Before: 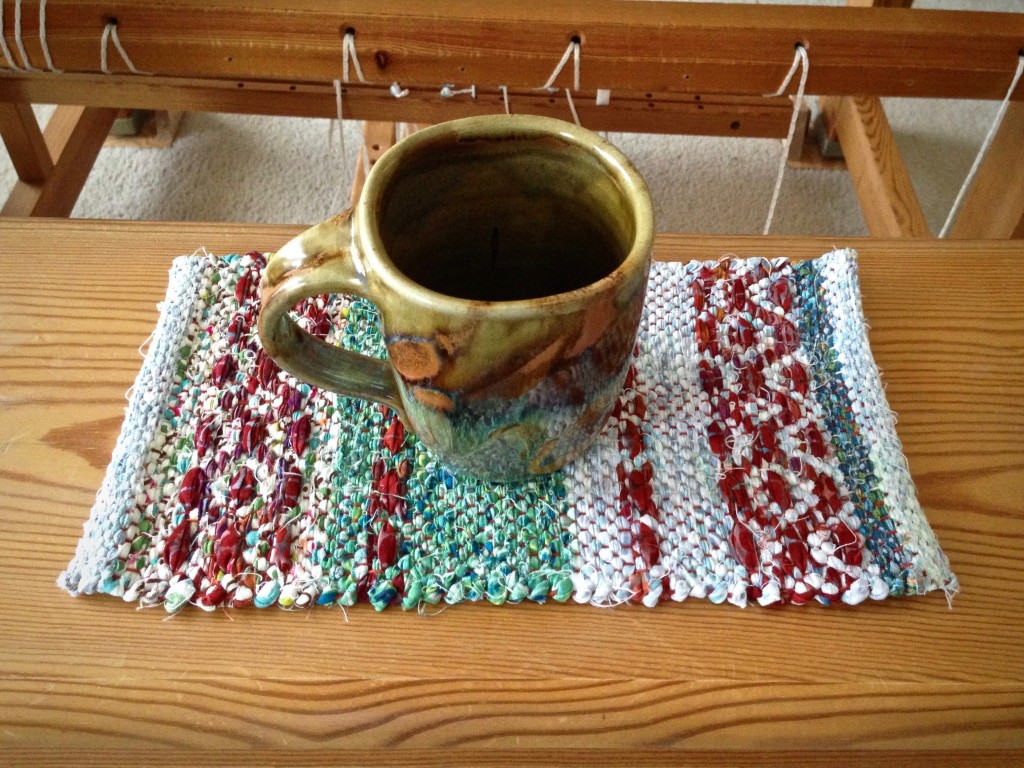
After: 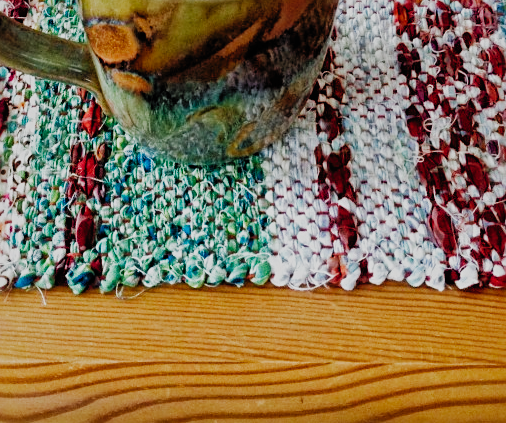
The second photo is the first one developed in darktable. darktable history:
sharpen: radius 2.514, amount 0.324
filmic rgb: black relative exposure -4.98 EV, white relative exposure 3.98 EV, hardness 2.88, contrast 1.405, preserve chrominance no, color science v5 (2021), contrast in shadows safe, contrast in highlights safe
crop: left 29.532%, top 41.404%, right 21.051%, bottom 3.484%
shadows and highlights: on, module defaults
